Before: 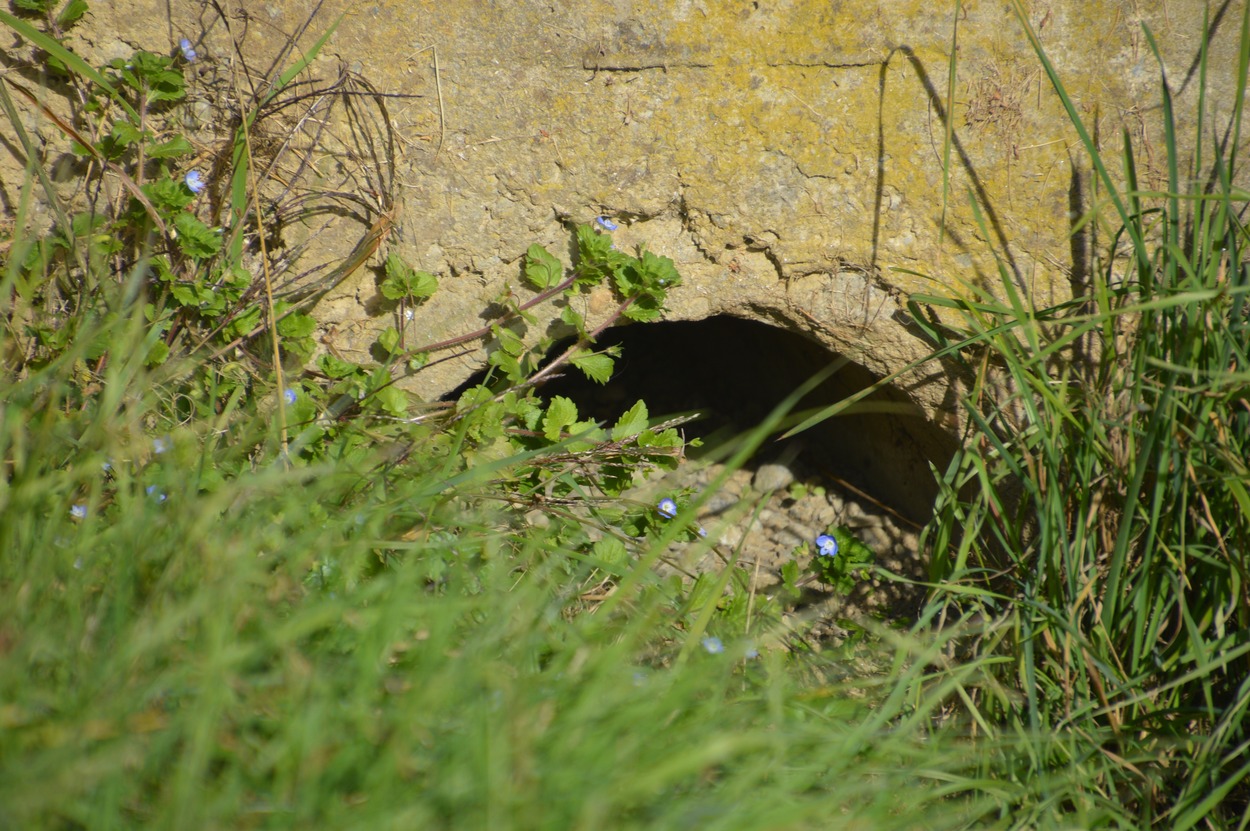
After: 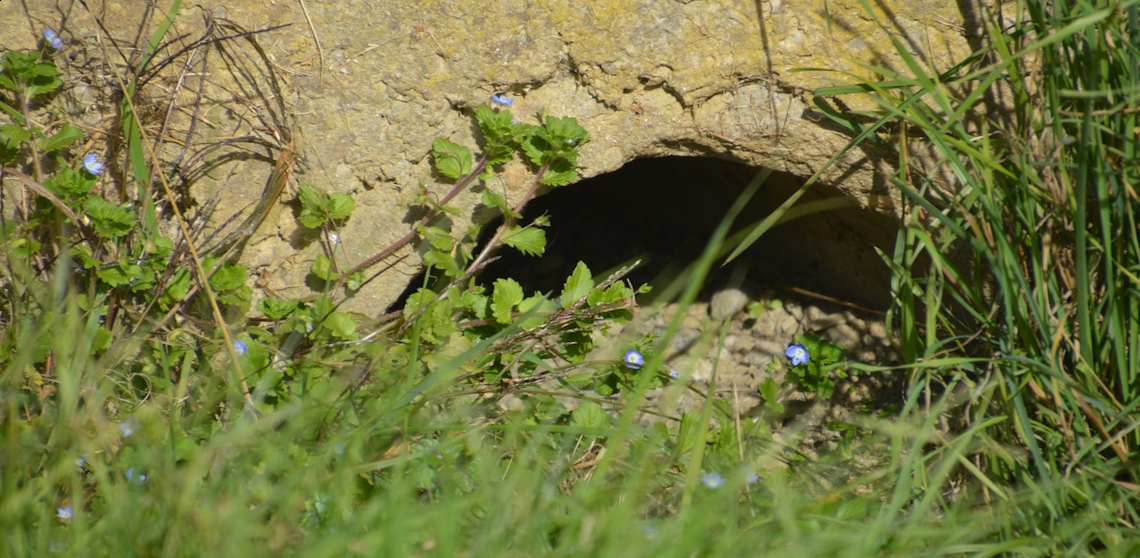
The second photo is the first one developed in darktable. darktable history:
rotate and perspective: rotation -14.8°, crop left 0.1, crop right 0.903, crop top 0.25, crop bottom 0.748
